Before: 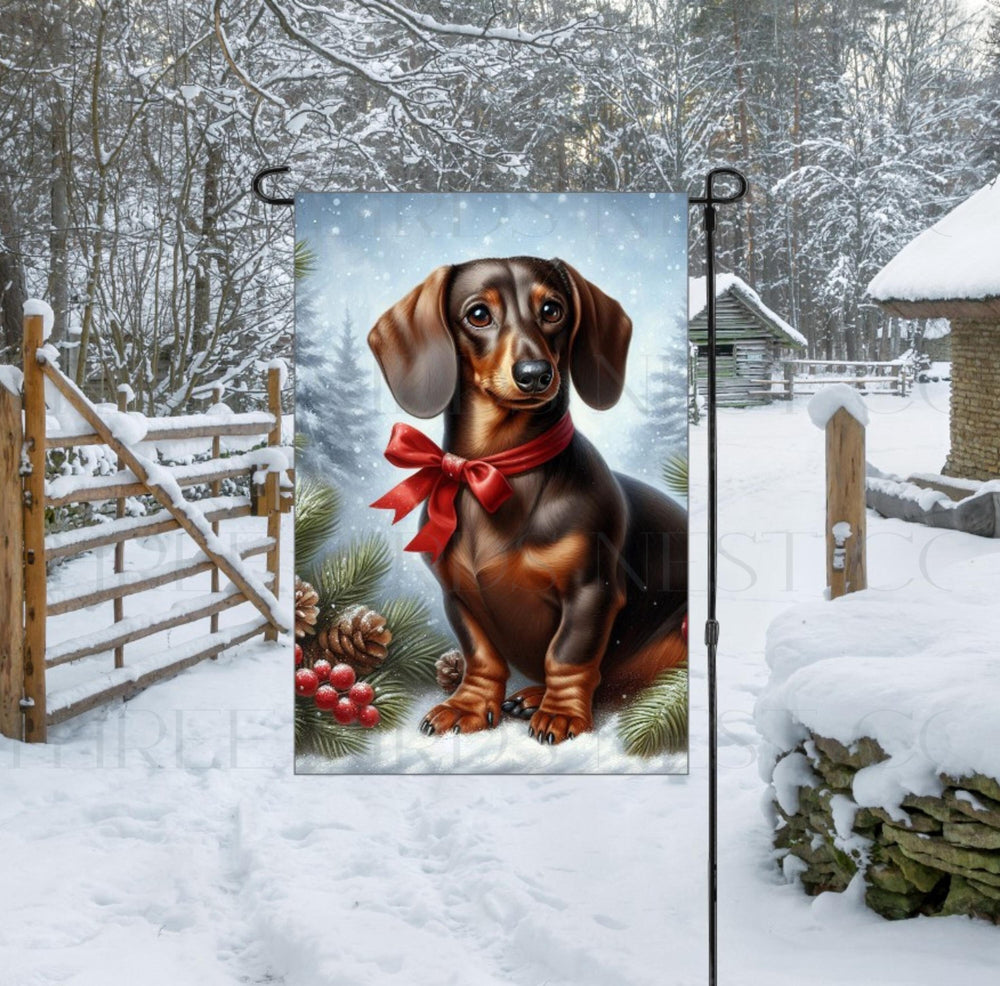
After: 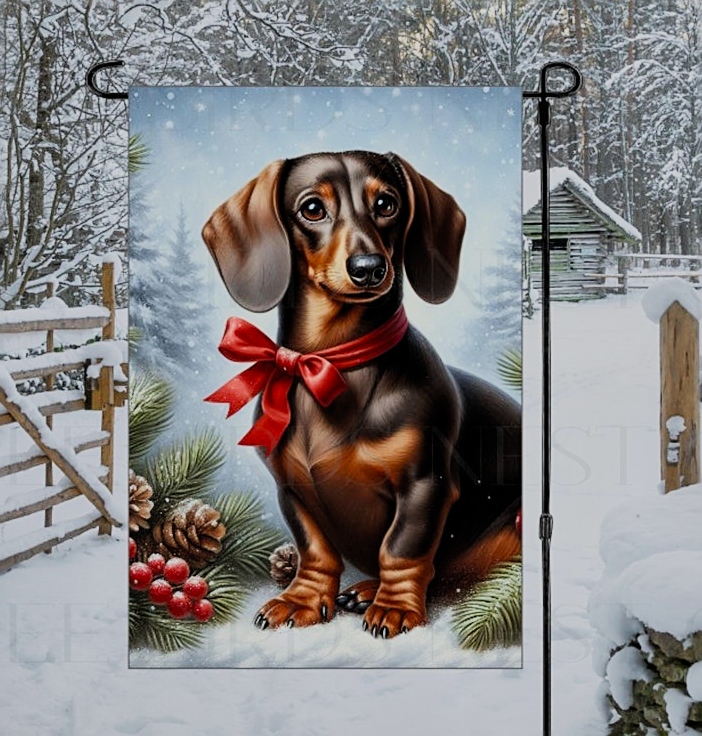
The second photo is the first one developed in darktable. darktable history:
filmic rgb: middle gray luminance 28.89%, black relative exposure -10.37 EV, white relative exposure 5.49 EV, target black luminance 0%, hardness 3.94, latitude 2.99%, contrast 1.131, highlights saturation mix 3.92%, shadows ↔ highlights balance 14.47%, color science v5 (2021), contrast in shadows safe, contrast in highlights safe
sharpen: on, module defaults
crop and rotate: left 16.672%, top 10.763%, right 13.042%, bottom 14.493%
shadows and highlights: radius 136.36, soften with gaussian
